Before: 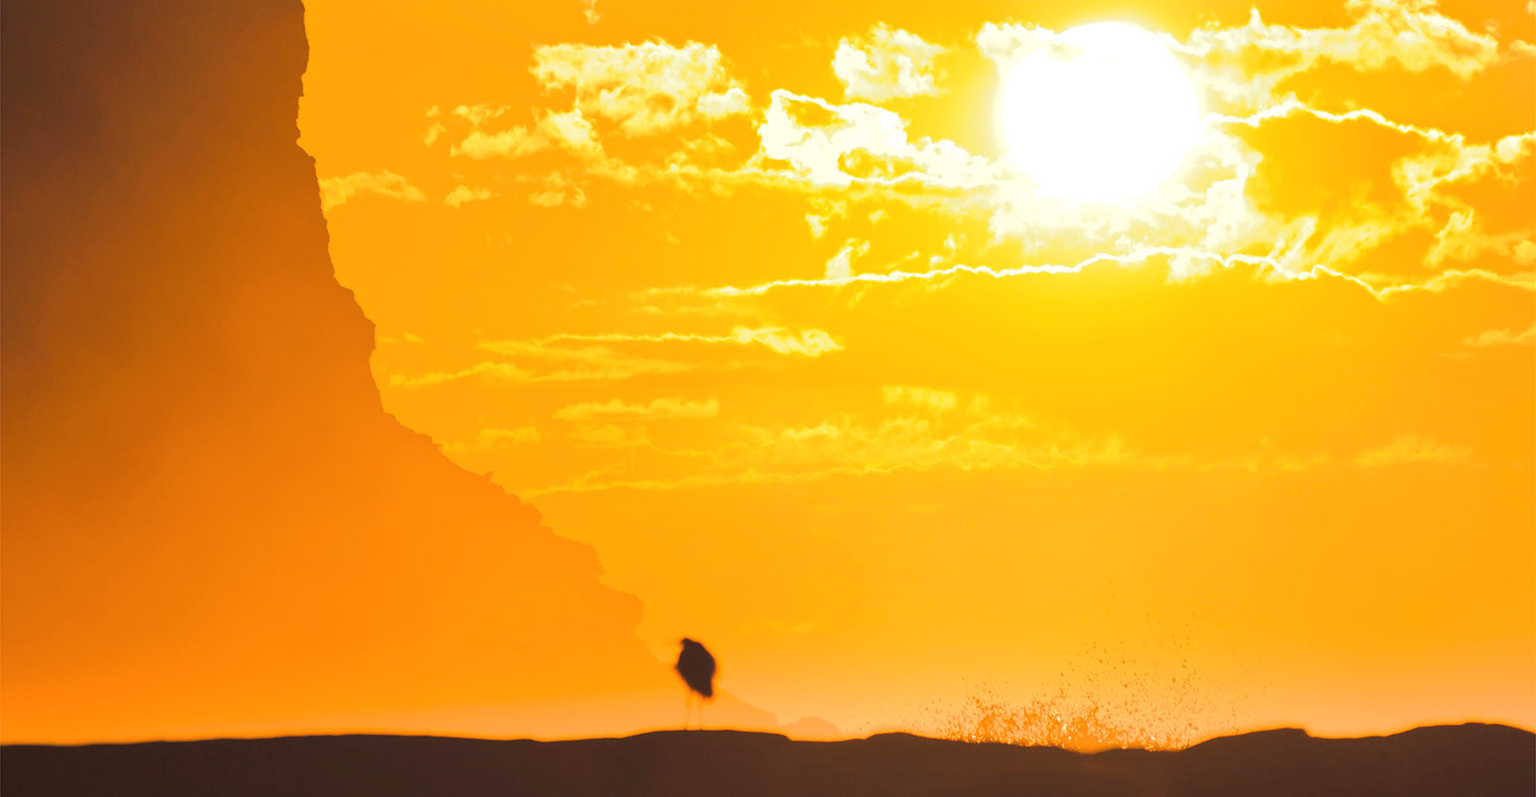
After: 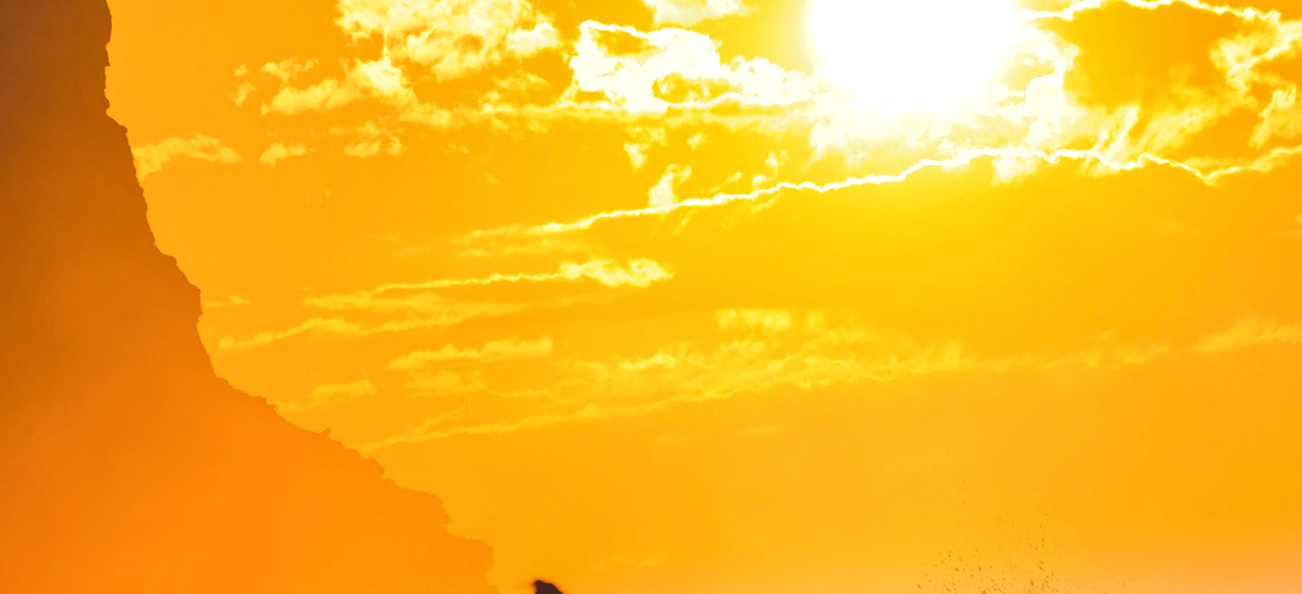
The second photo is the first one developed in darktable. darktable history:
local contrast: on, module defaults
crop: left 8.155%, top 6.611%, bottom 15.385%
rotate and perspective: rotation -4.57°, crop left 0.054, crop right 0.944, crop top 0.087, crop bottom 0.914
